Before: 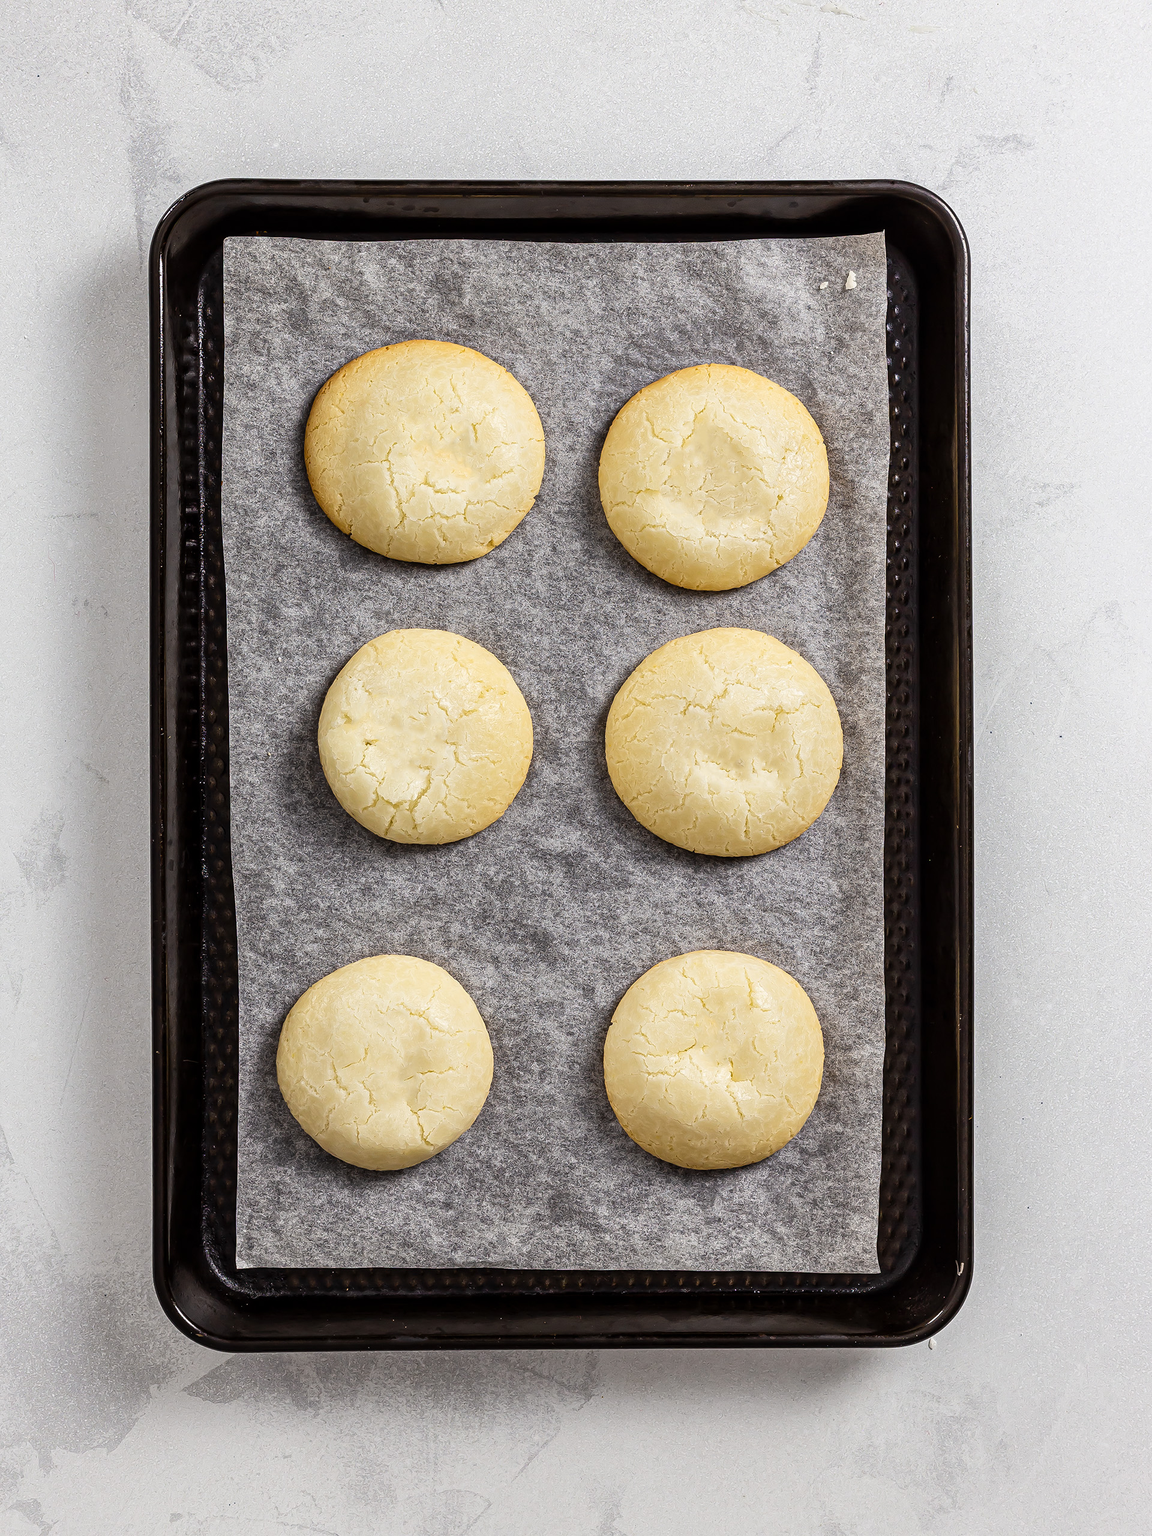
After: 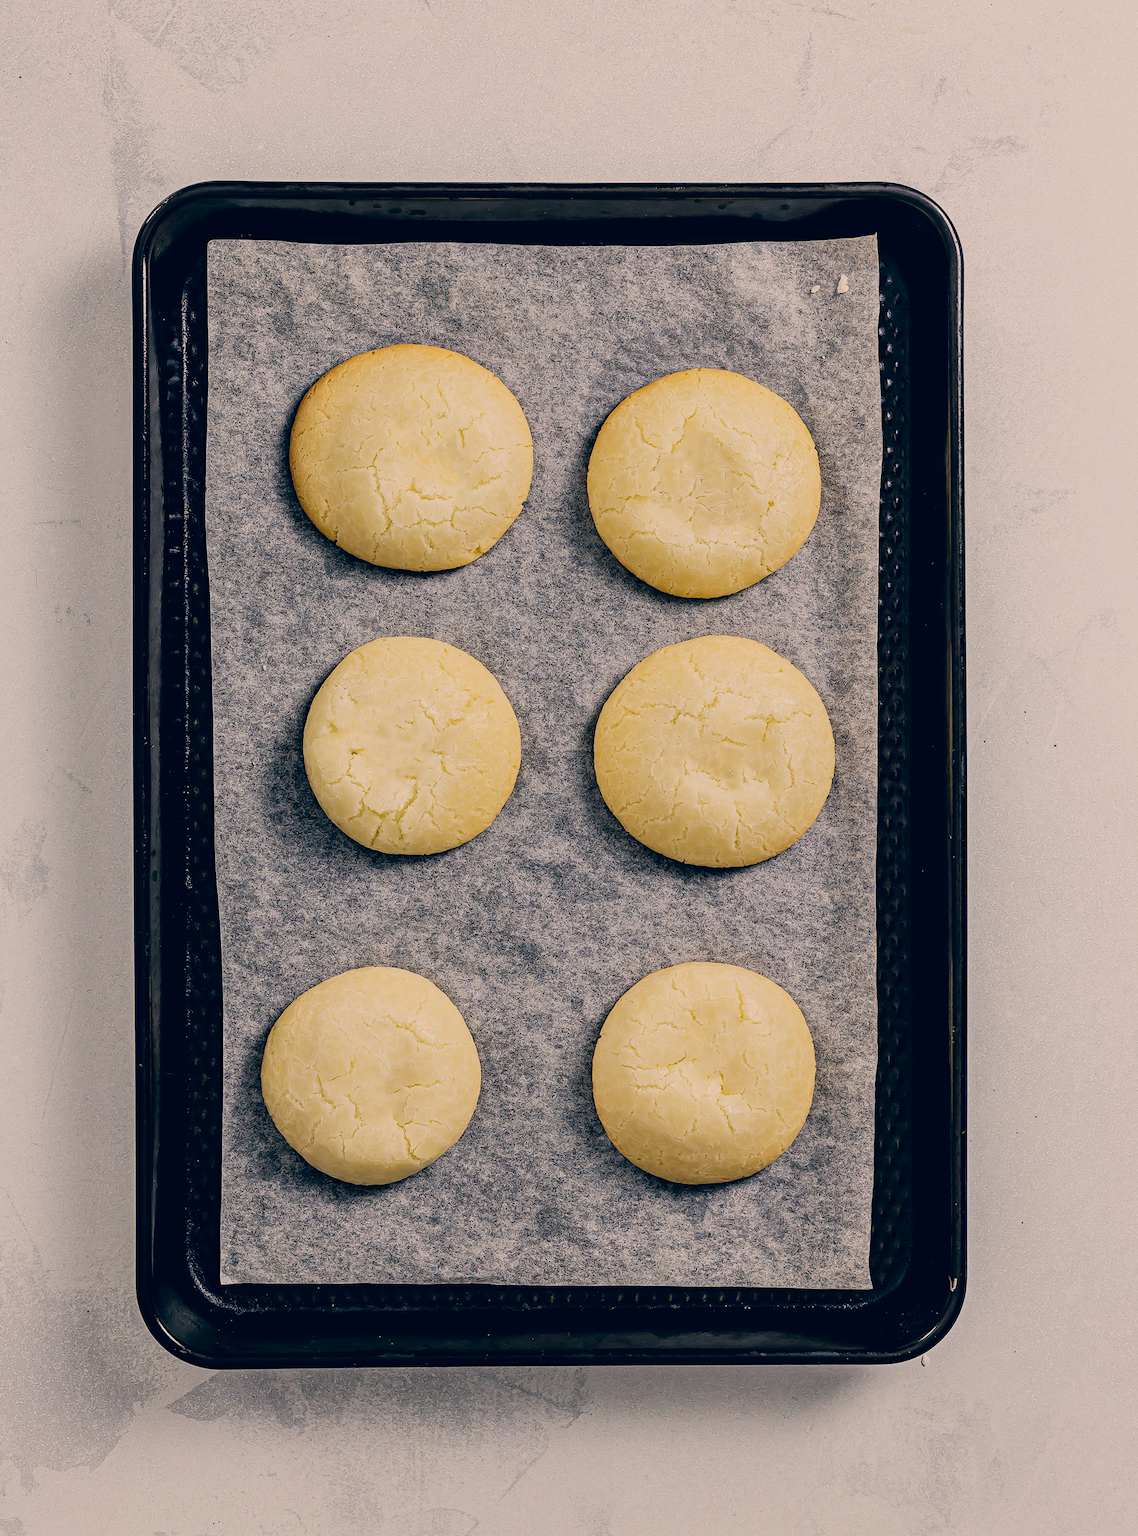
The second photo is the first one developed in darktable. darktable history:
crop and rotate: left 1.632%, right 0.737%, bottom 1.2%
haze removal: adaptive false
filmic rgb: black relative exposure -7.65 EV, white relative exposure 4.56 EV, threshold 5.97 EV, hardness 3.61, enable highlight reconstruction true
color correction: highlights a* 10.32, highlights b* 13.96, shadows a* -9.72, shadows b* -14.96
